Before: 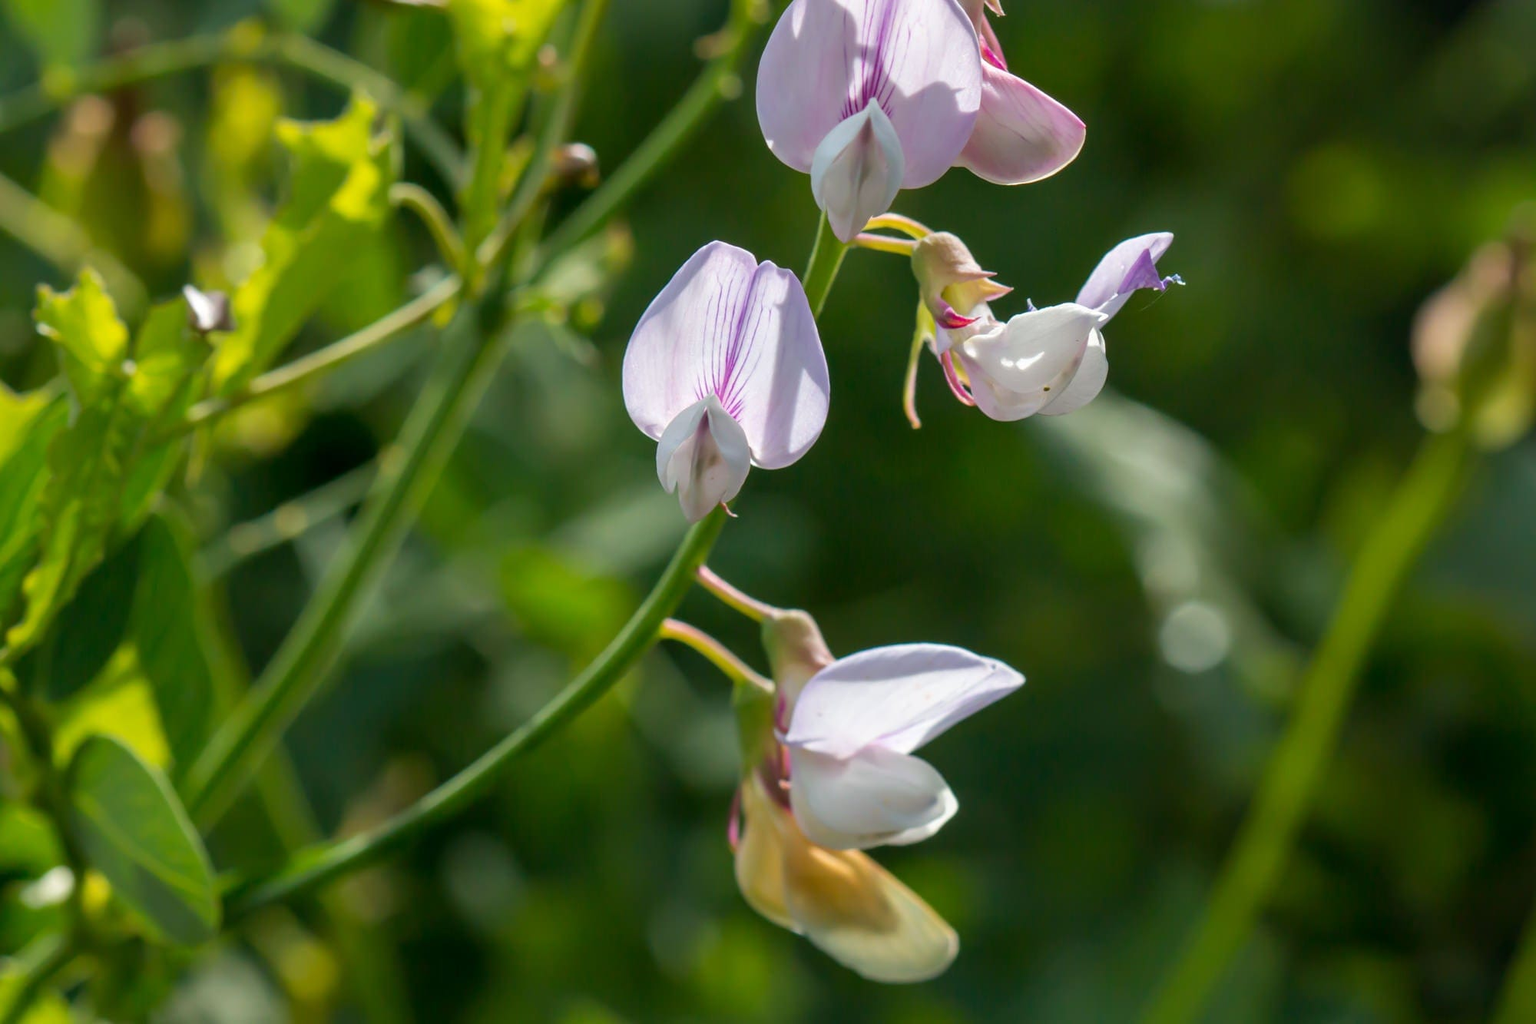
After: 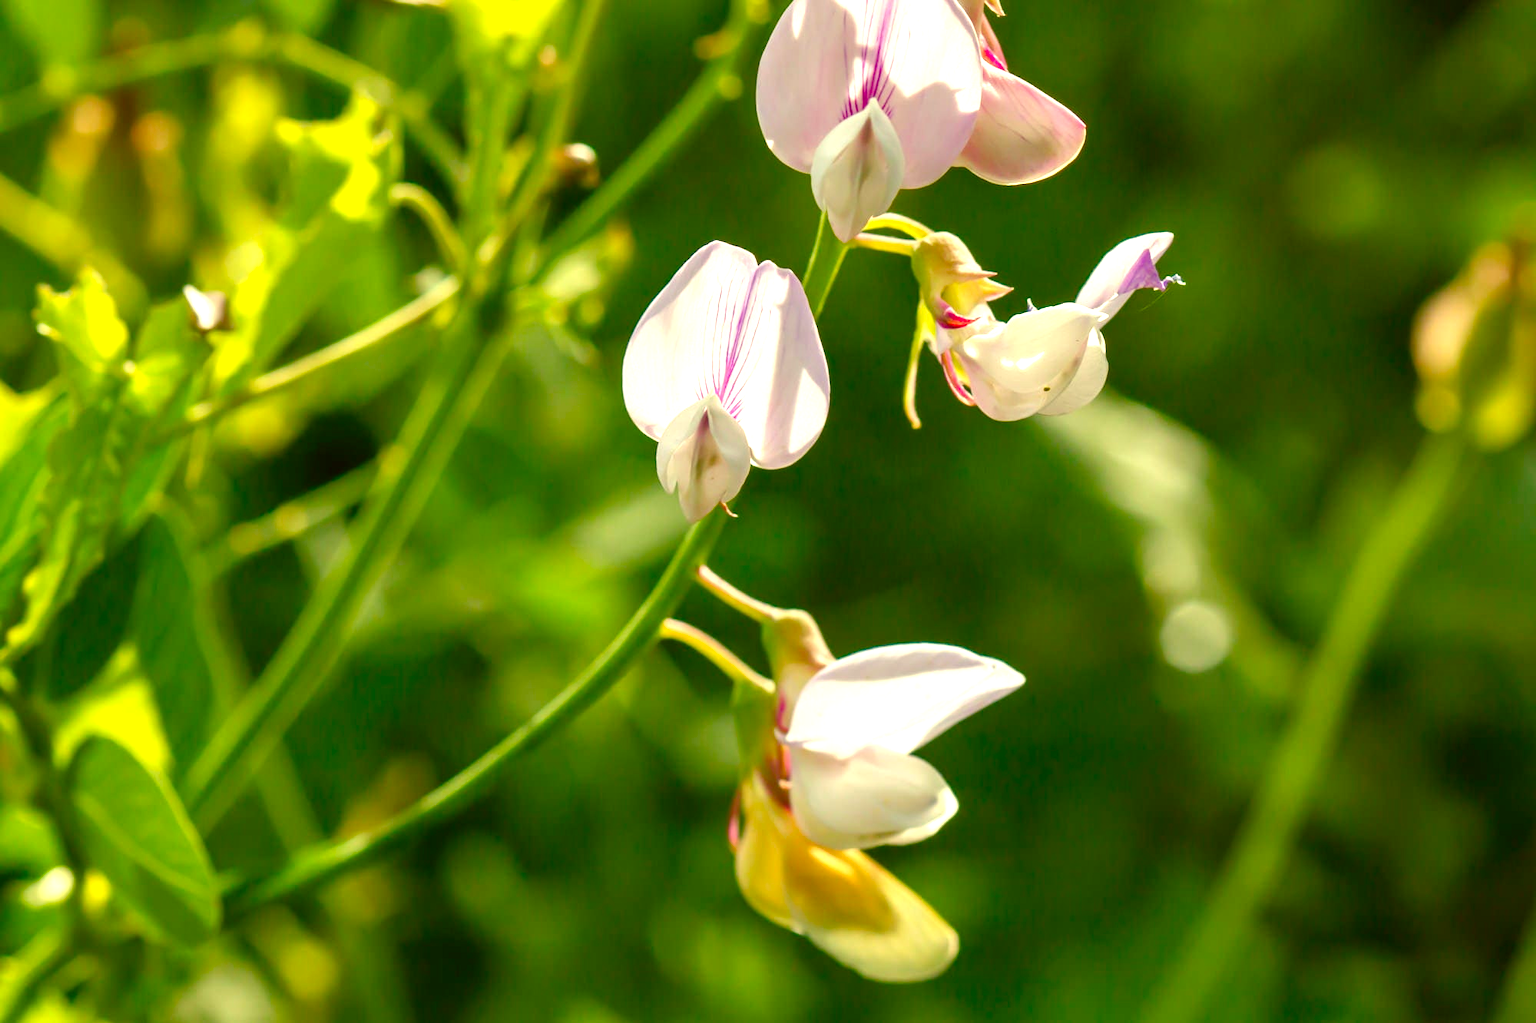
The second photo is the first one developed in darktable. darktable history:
color correction: highlights a* 0.158, highlights b* 28.86, shadows a* -0.223, shadows b* 21.73
color balance rgb: perceptual saturation grading › global saturation 0.283%, perceptual saturation grading › highlights -16.92%, perceptual saturation grading › mid-tones 33.063%, perceptual saturation grading › shadows 50.295%, global vibrance 20%
exposure: black level correction 0, exposure 0.948 EV, compensate highlight preservation false
